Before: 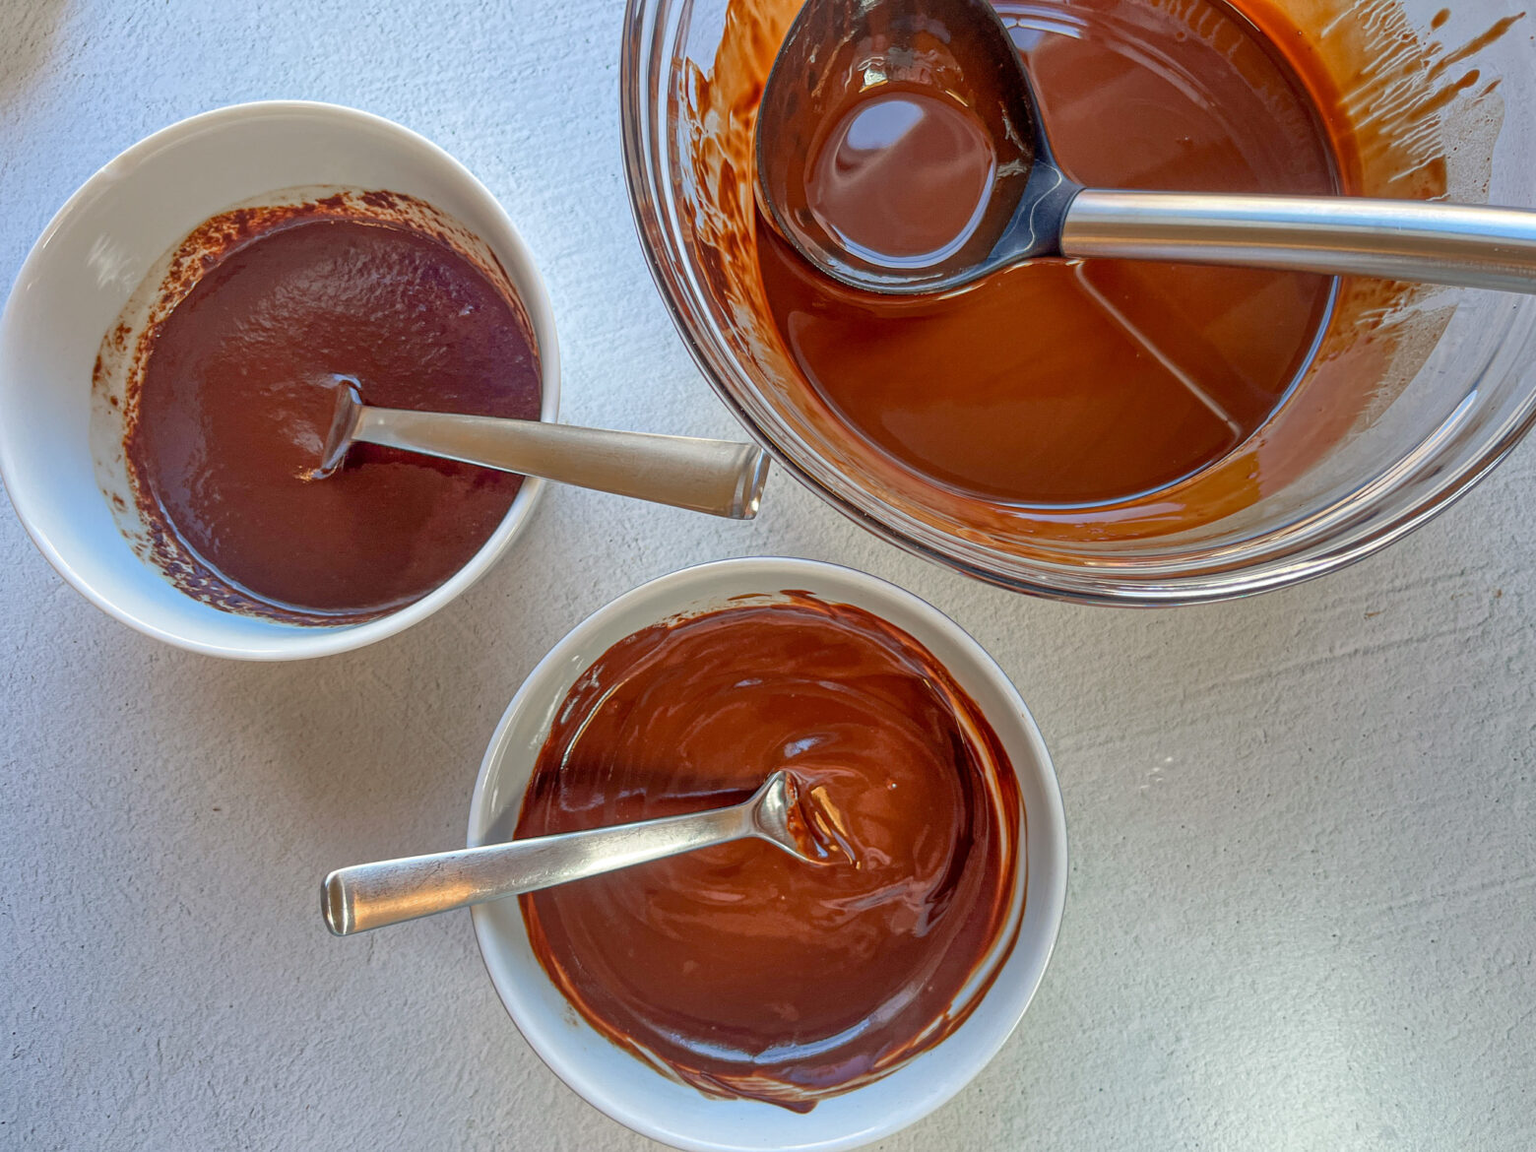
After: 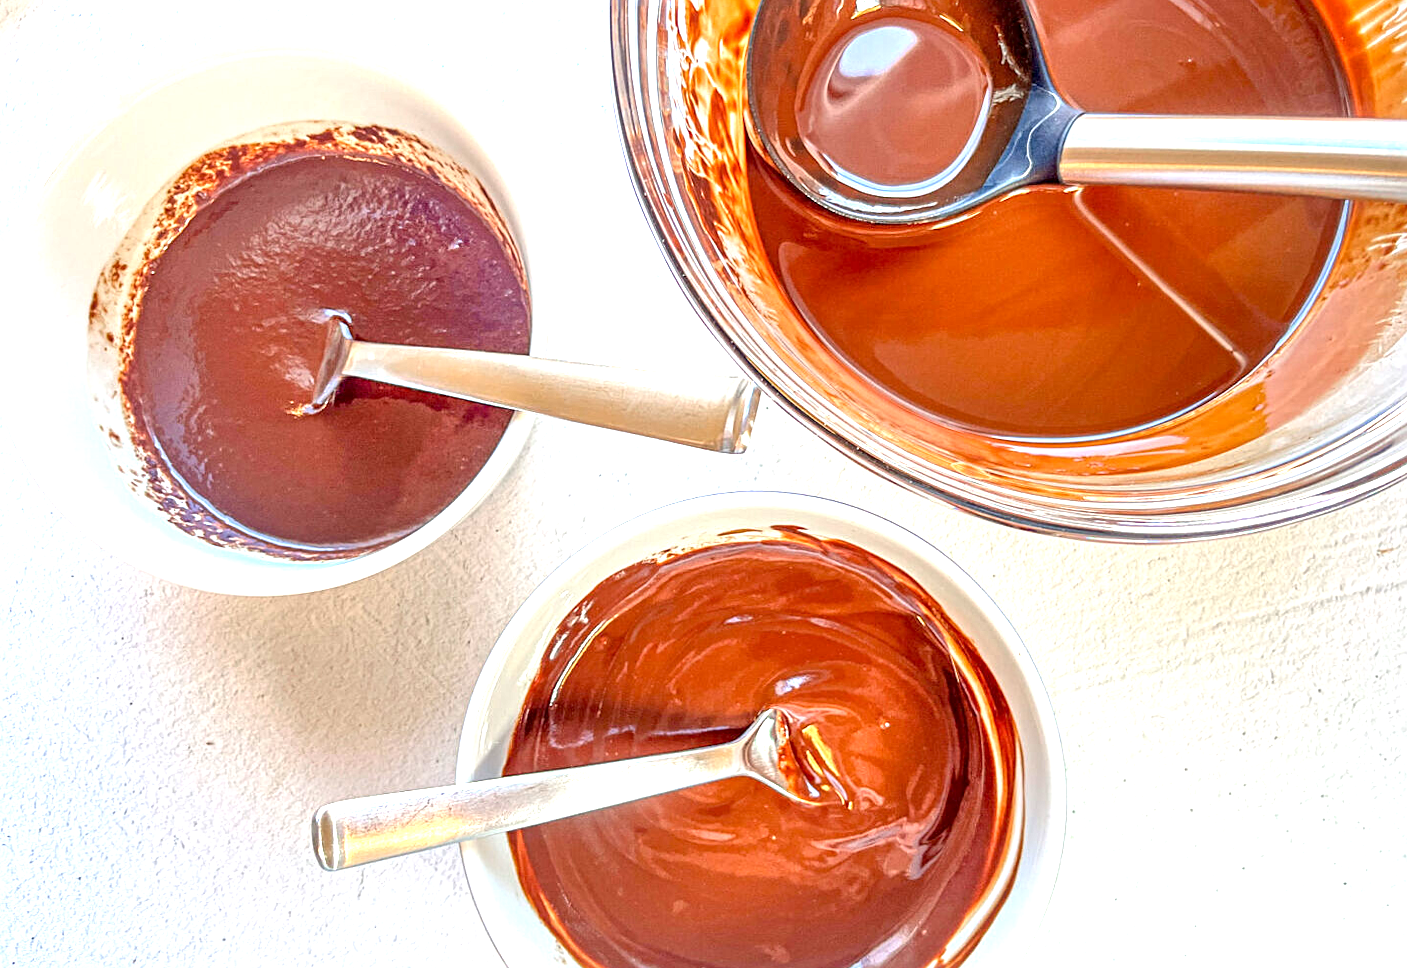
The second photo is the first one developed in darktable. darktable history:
sharpen: radius 2.167, amount 0.381, threshold 0
exposure: black level correction 0.001, exposure 1.735 EV, compensate highlight preservation false
crop: top 7.49%, right 9.717%, bottom 11.943%
rotate and perspective: lens shift (horizontal) -0.055, automatic cropping off
